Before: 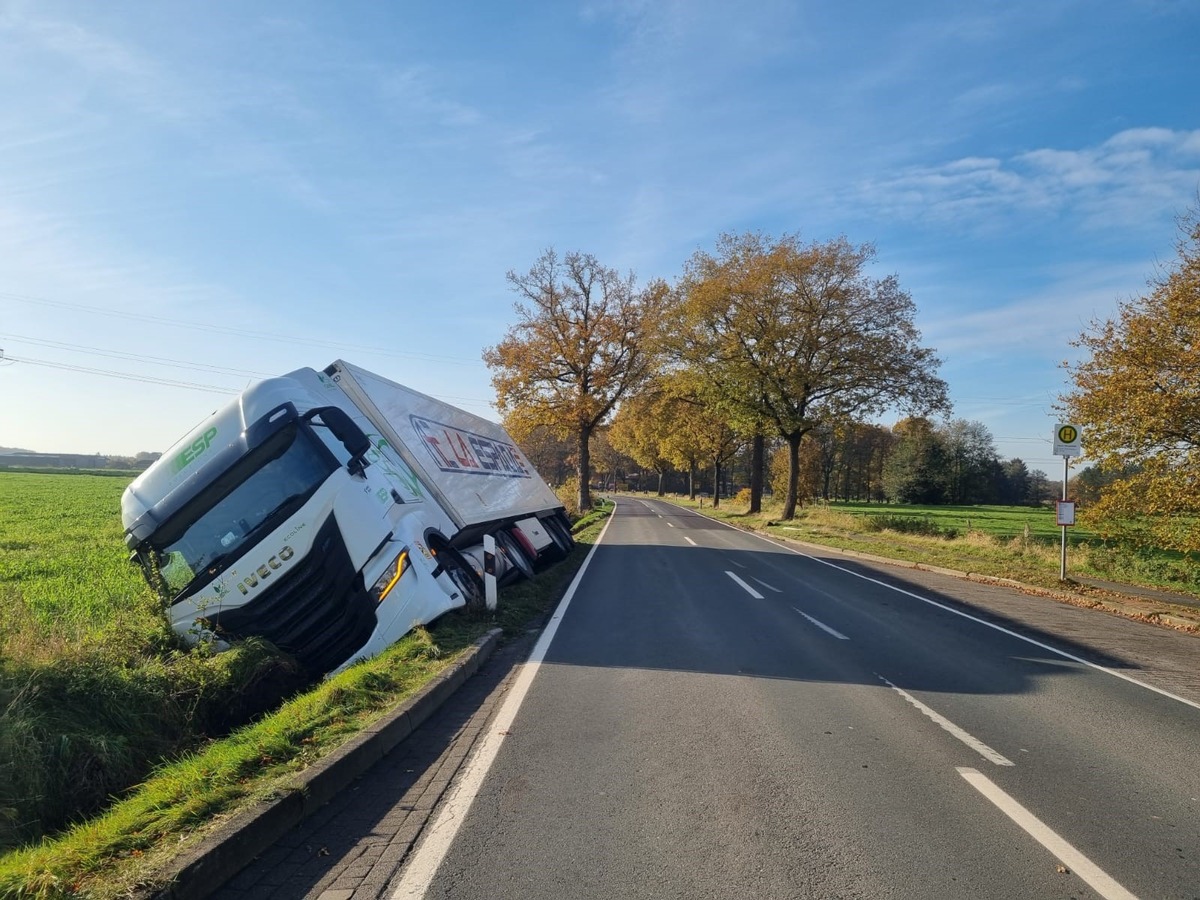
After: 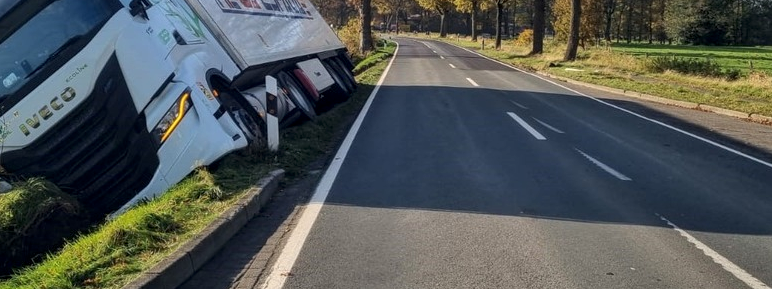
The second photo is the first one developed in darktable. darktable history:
local contrast: detail 130%
crop: left 18.177%, top 51.001%, right 17.458%, bottom 16.809%
